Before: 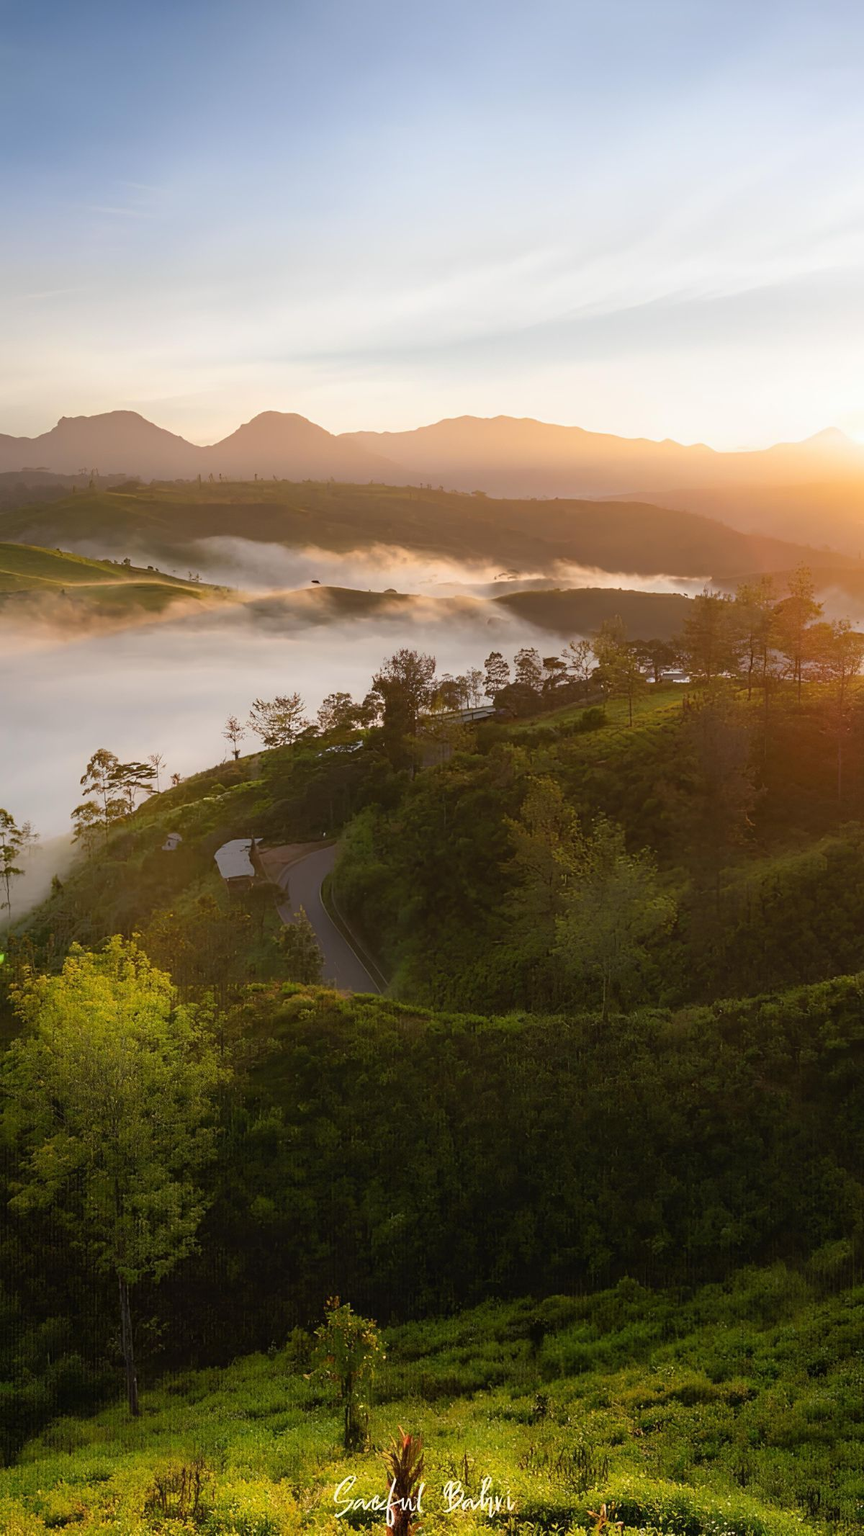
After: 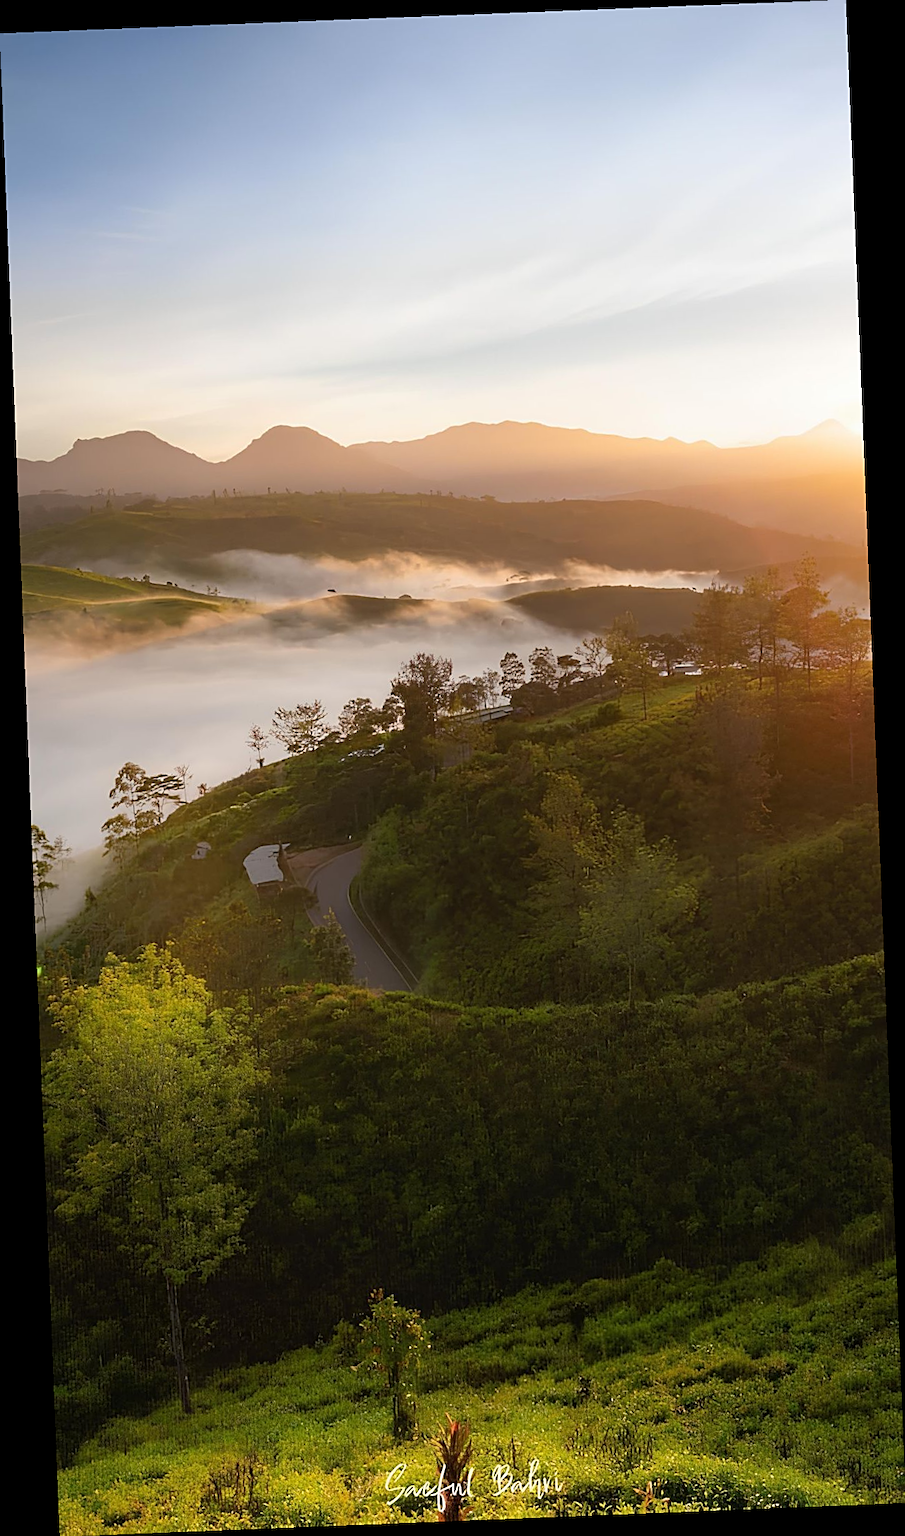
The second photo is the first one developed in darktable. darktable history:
rotate and perspective: rotation -2.29°, automatic cropping off
sharpen: on, module defaults
